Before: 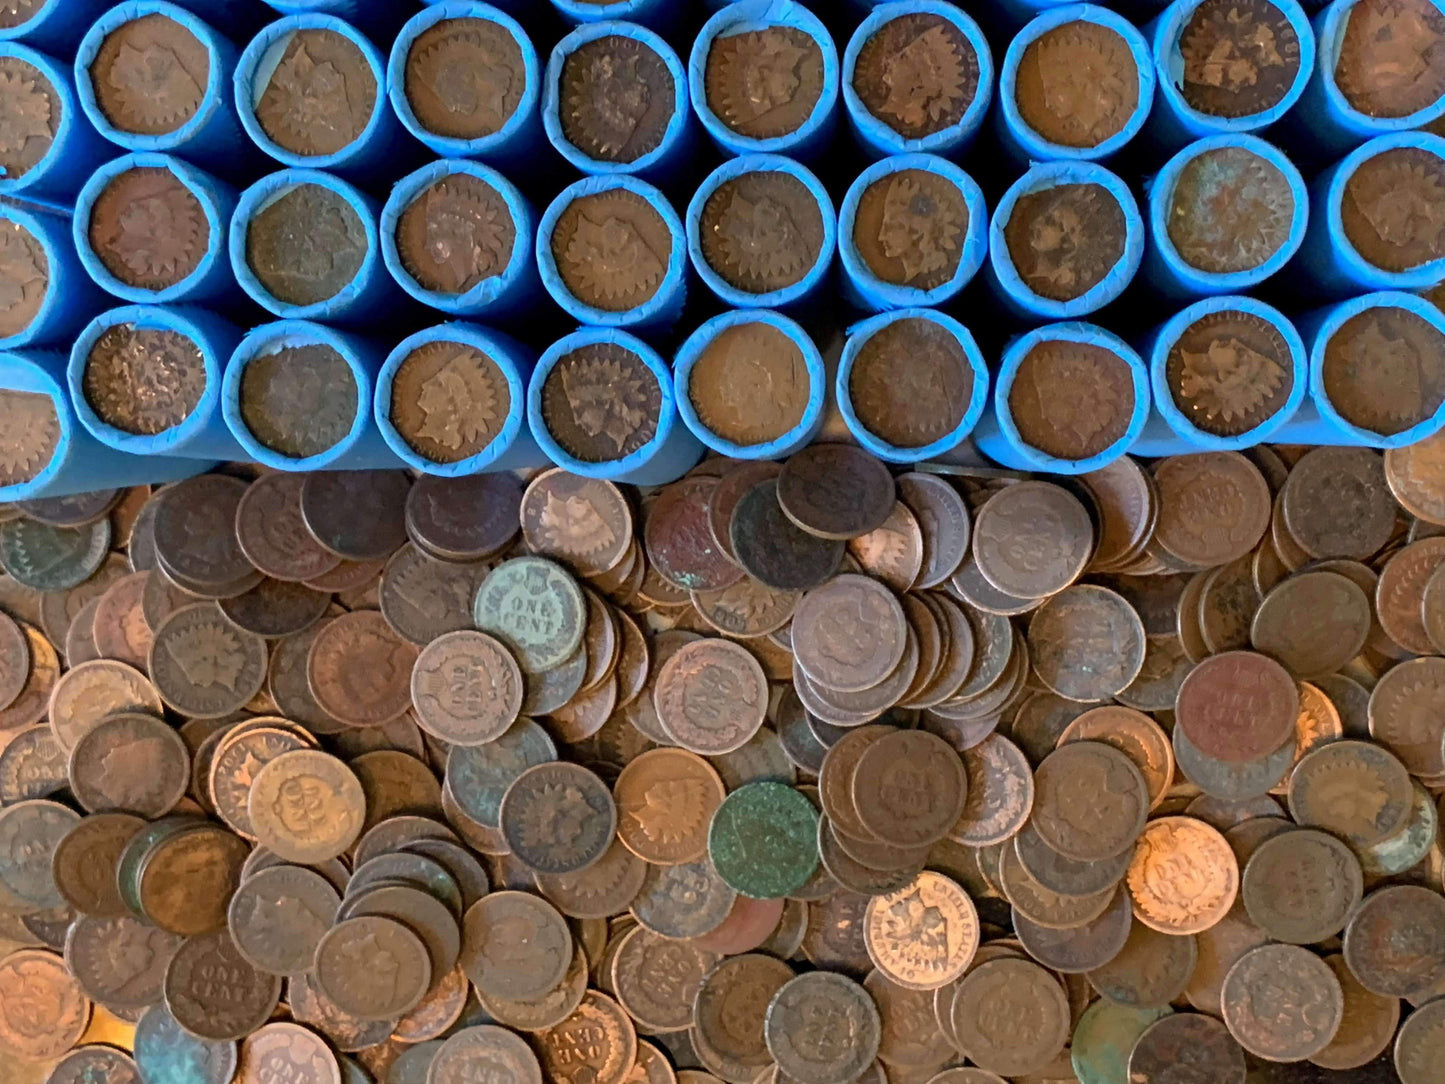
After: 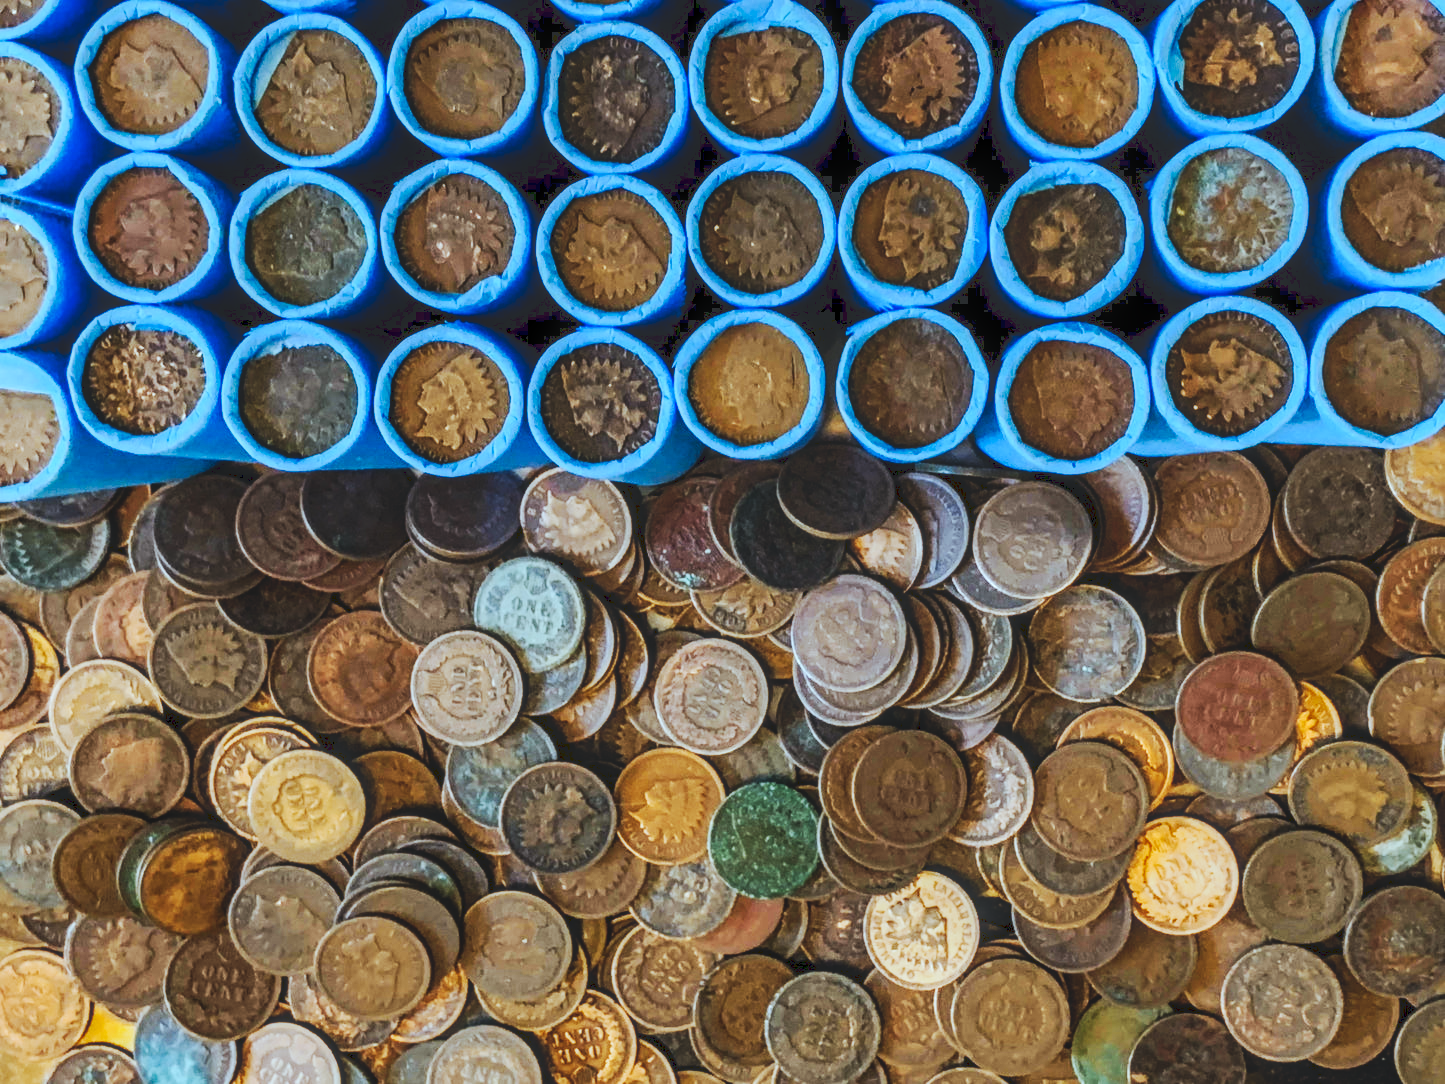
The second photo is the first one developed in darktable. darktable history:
color correction: highlights a* -10.04, highlights b* -10.37
color contrast: green-magenta contrast 0.8, blue-yellow contrast 1.1, unbound 0
local contrast: highlights 0%, shadows 0%, detail 133%
tone curve: curves: ch0 [(0, 0) (0.003, 0.13) (0.011, 0.13) (0.025, 0.134) (0.044, 0.136) (0.069, 0.139) (0.1, 0.144) (0.136, 0.151) (0.177, 0.171) (0.224, 0.2) (0.277, 0.247) (0.335, 0.318) (0.399, 0.412) (0.468, 0.536) (0.543, 0.659) (0.623, 0.746) (0.709, 0.812) (0.801, 0.871) (0.898, 0.915) (1, 1)], preserve colors none
